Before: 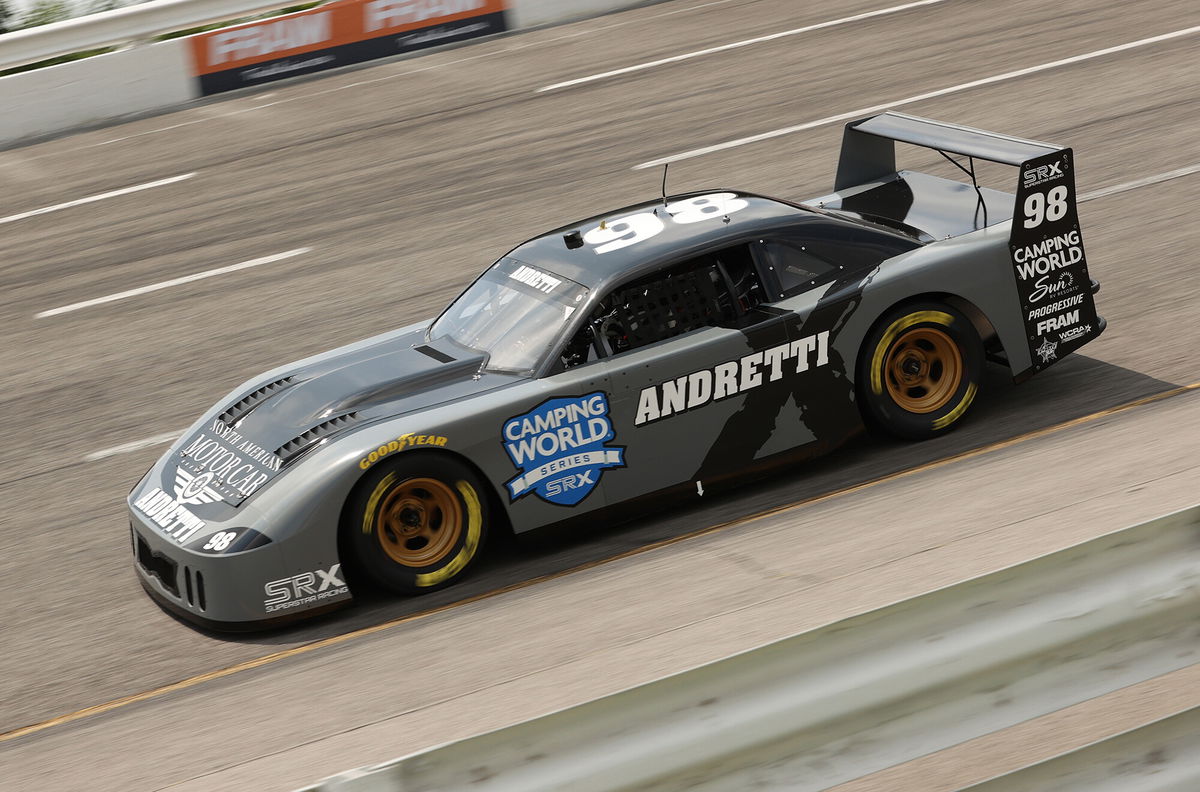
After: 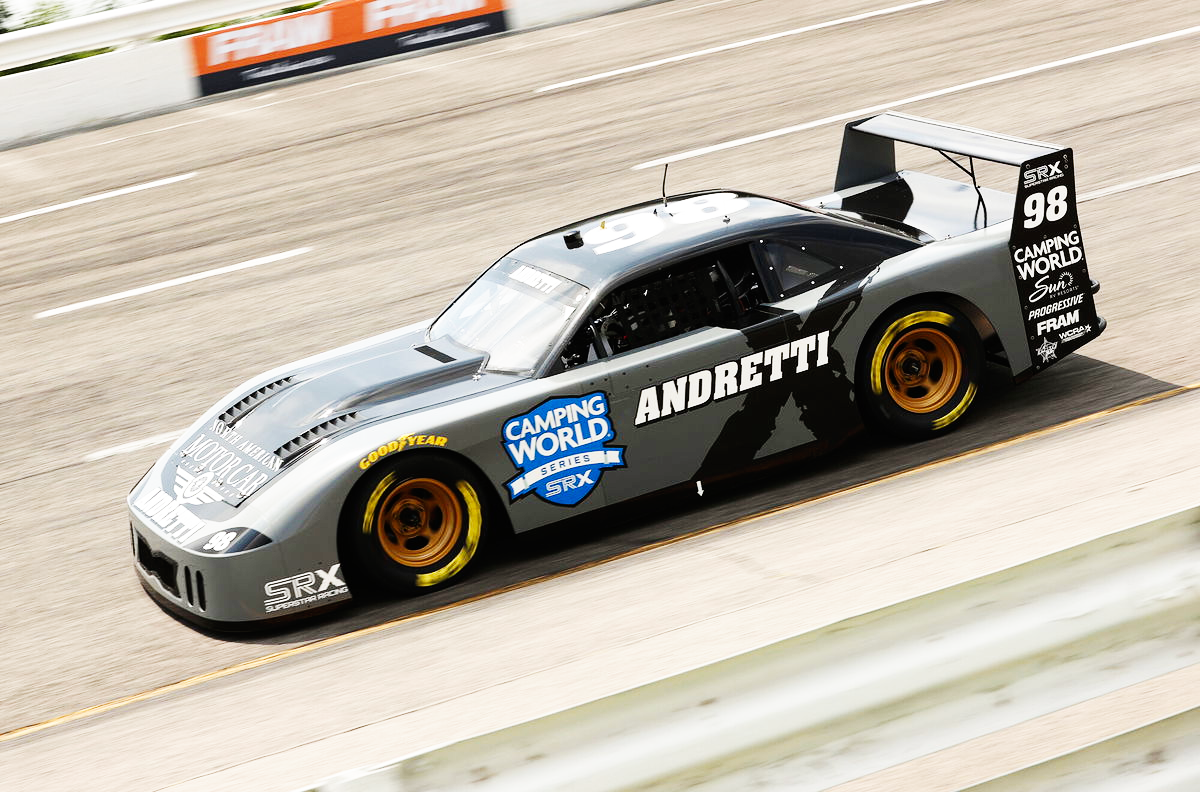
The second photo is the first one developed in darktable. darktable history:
base curve: curves: ch0 [(0, 0) (0.007, 0.004) (0.027, 0.03) (0.046, 0.07) (0.207, 0.54) (0.442, 0.872) (0.673, 0.972) (1, 1)], exposure shift 0.568, preserve colors none
